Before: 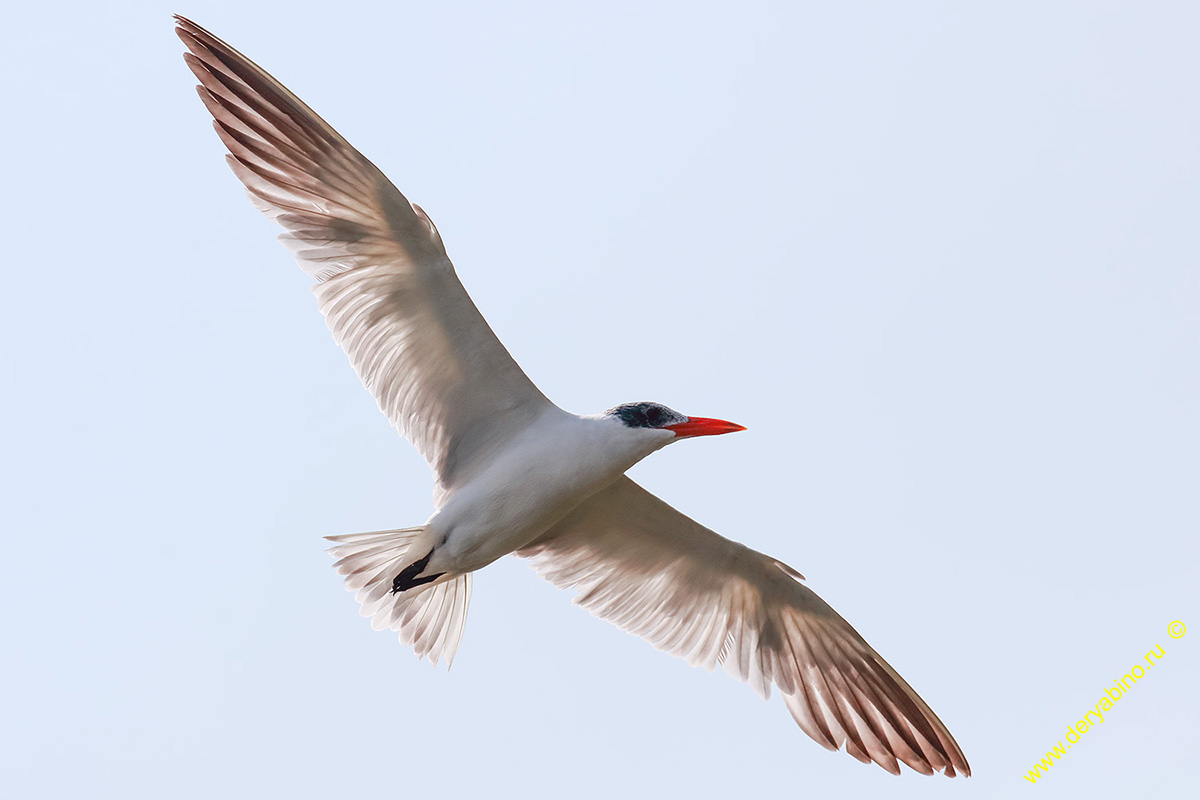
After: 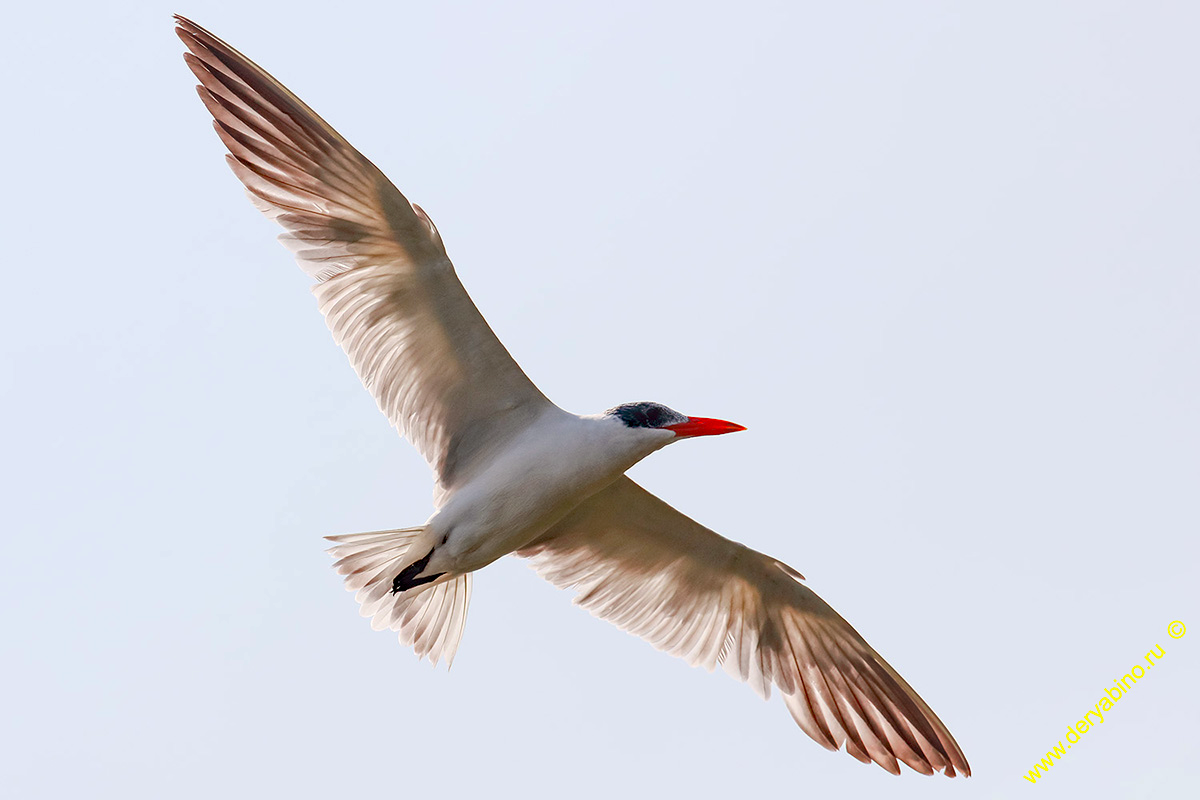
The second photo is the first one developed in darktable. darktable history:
color correction: highlights a* 0.765, highlights b* 2.76, saturation 1.1
haze removal: strength 0.409, distance 0.222, compatibility mode true, adaptive false
